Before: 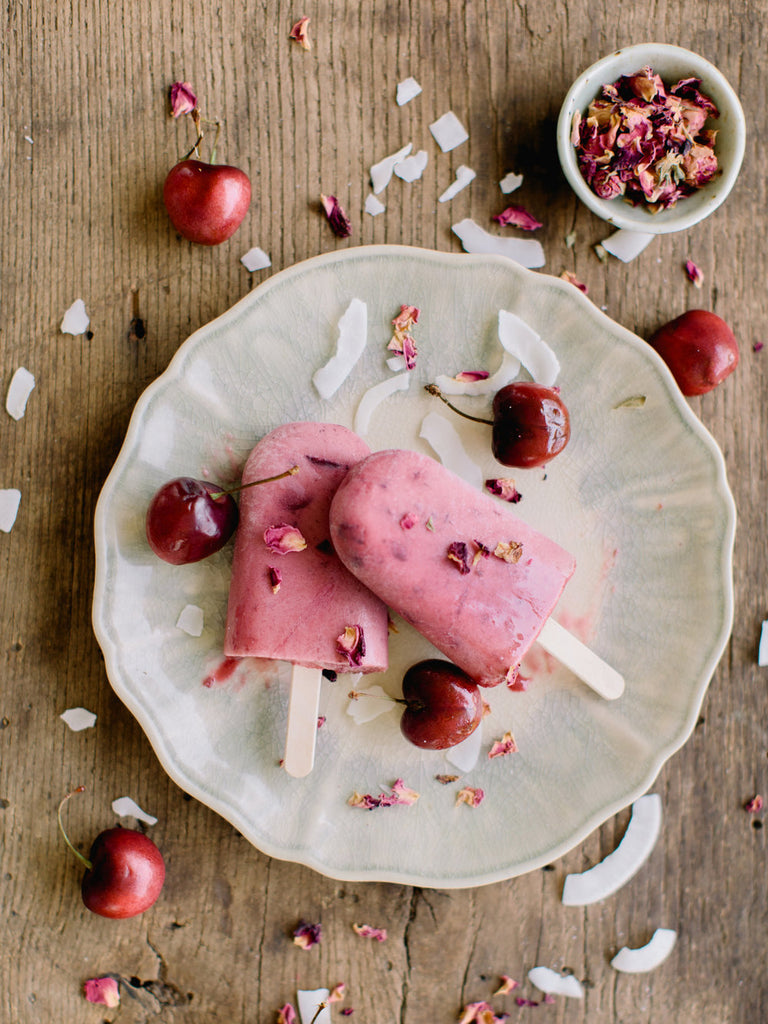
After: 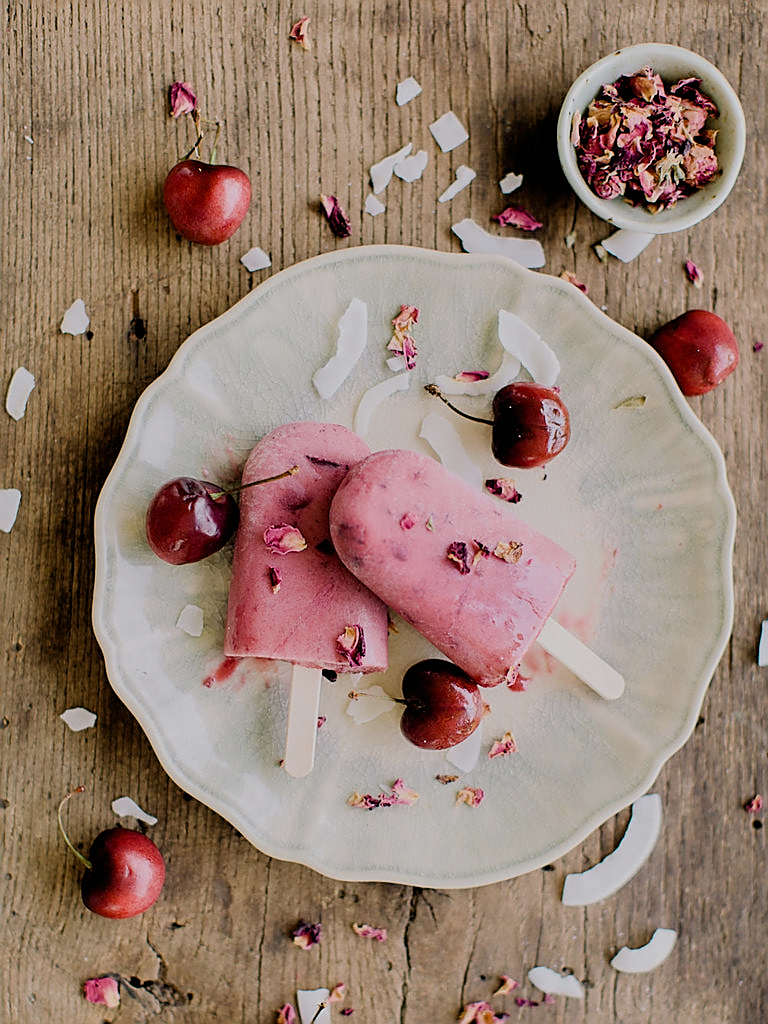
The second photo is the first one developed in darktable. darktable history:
filmic rgb: black relative exposure -7.65 EV, white relative exposure 4.56 EV, hardness 3.61
sharpen: radius 1.376, amount 1.248, threshold 0.675
